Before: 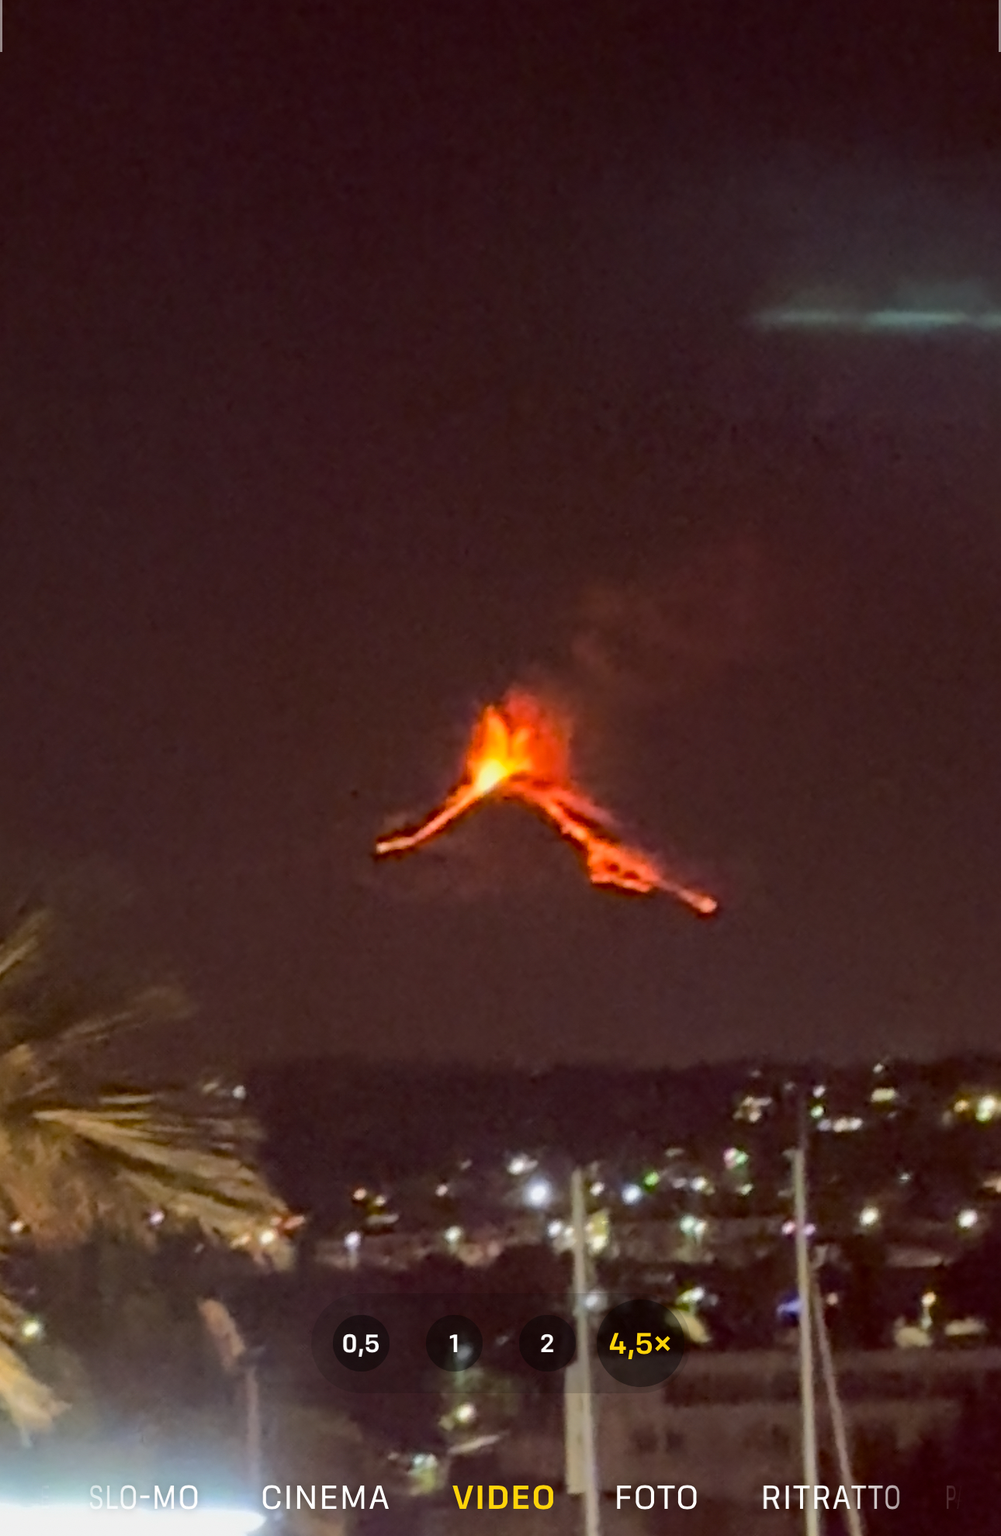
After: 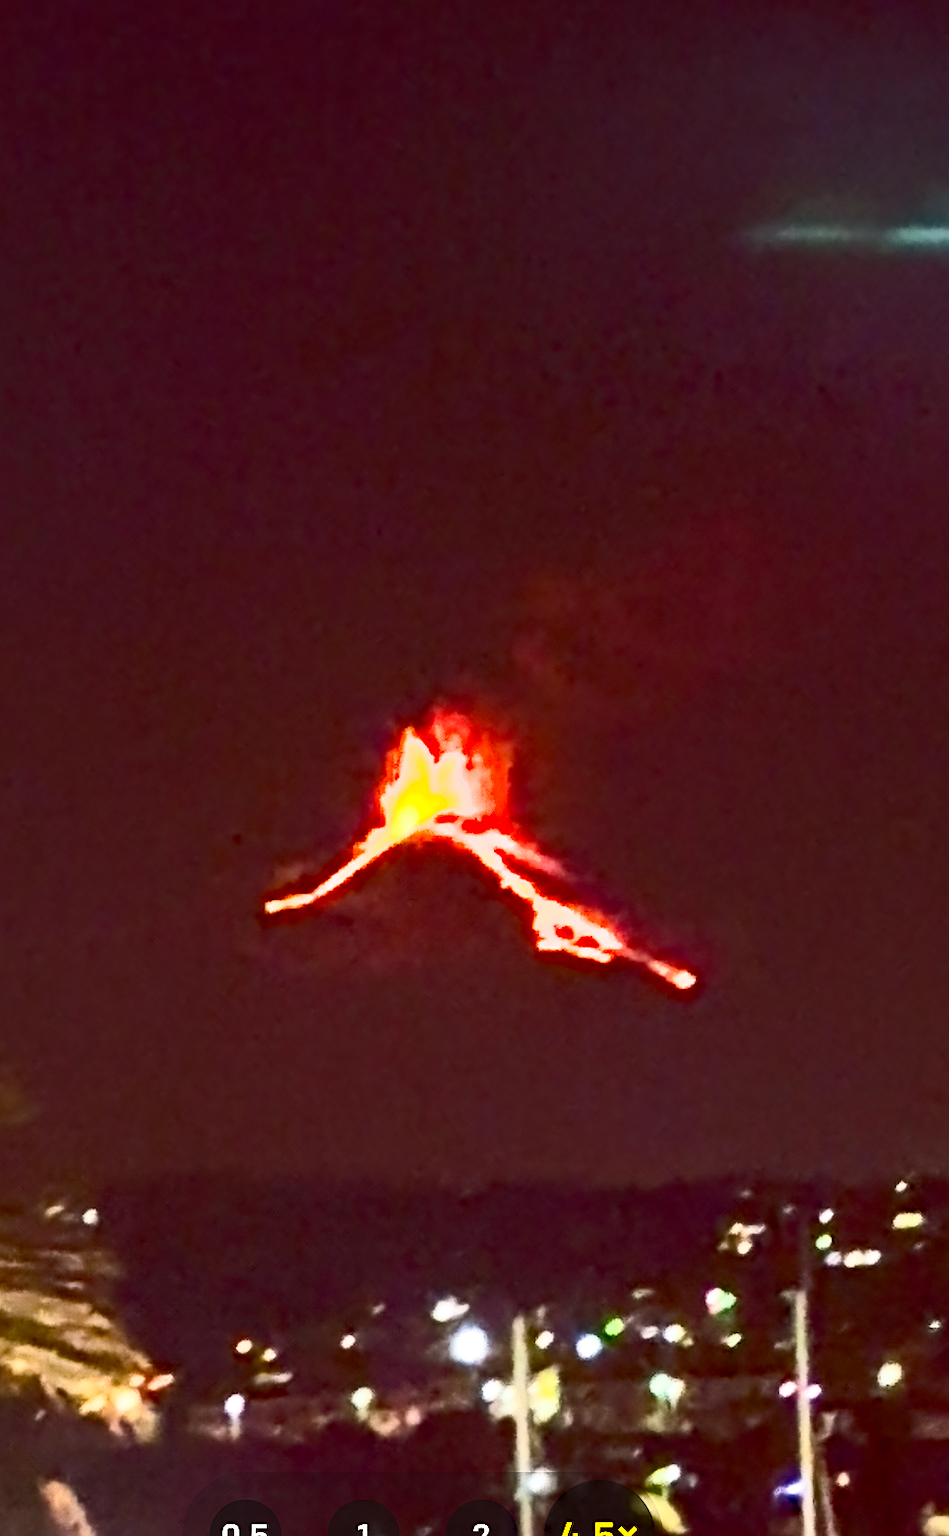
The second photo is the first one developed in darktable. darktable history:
crop: left 16.768%, top 8.653%, right 8.362%, bottom 12.485%
sharpen: on, module defaults
split-toning: shadows › saturation 0.61, highlights › saturation 0.58, balance -28.74, compress 87.36%
contrast brightness saturation: contrast 0.83, brightness 0.59, saturation 0.59
haze removal: compatibility mode true, adaptive false
